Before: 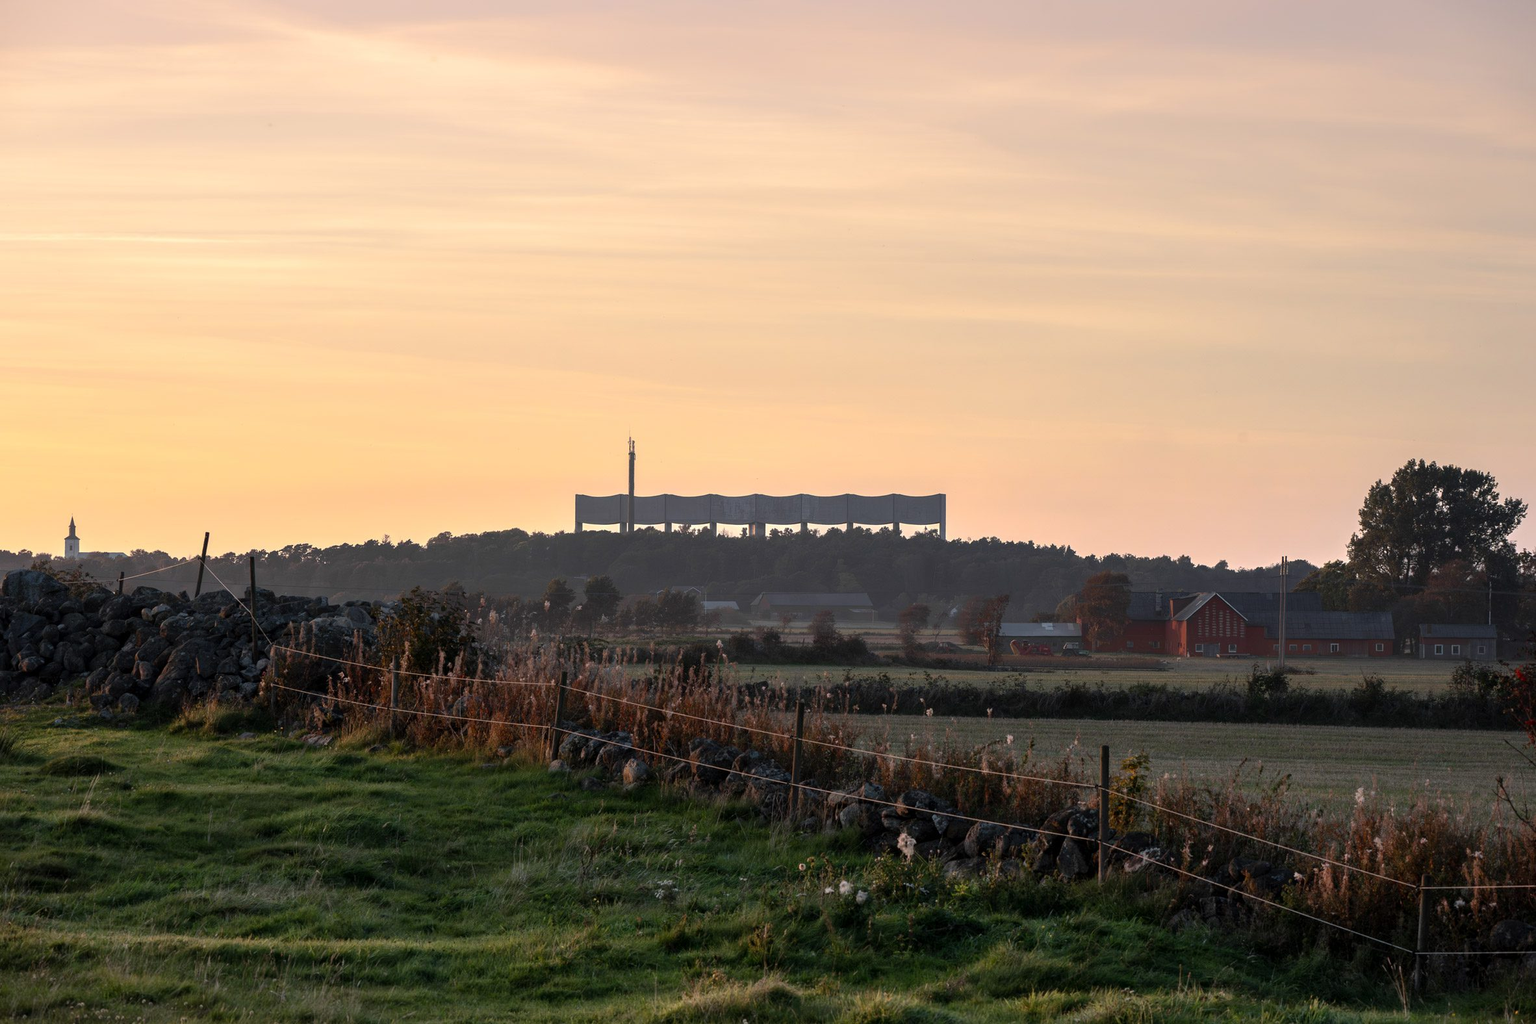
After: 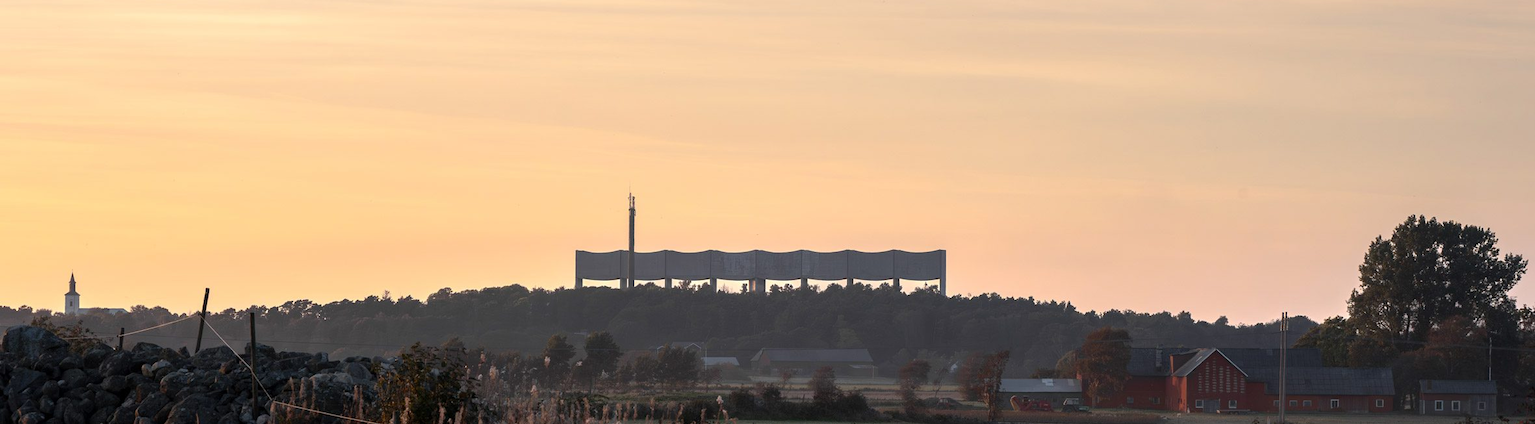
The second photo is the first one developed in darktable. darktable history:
crop and rotate: top 23.882%, bottom 34.608%
